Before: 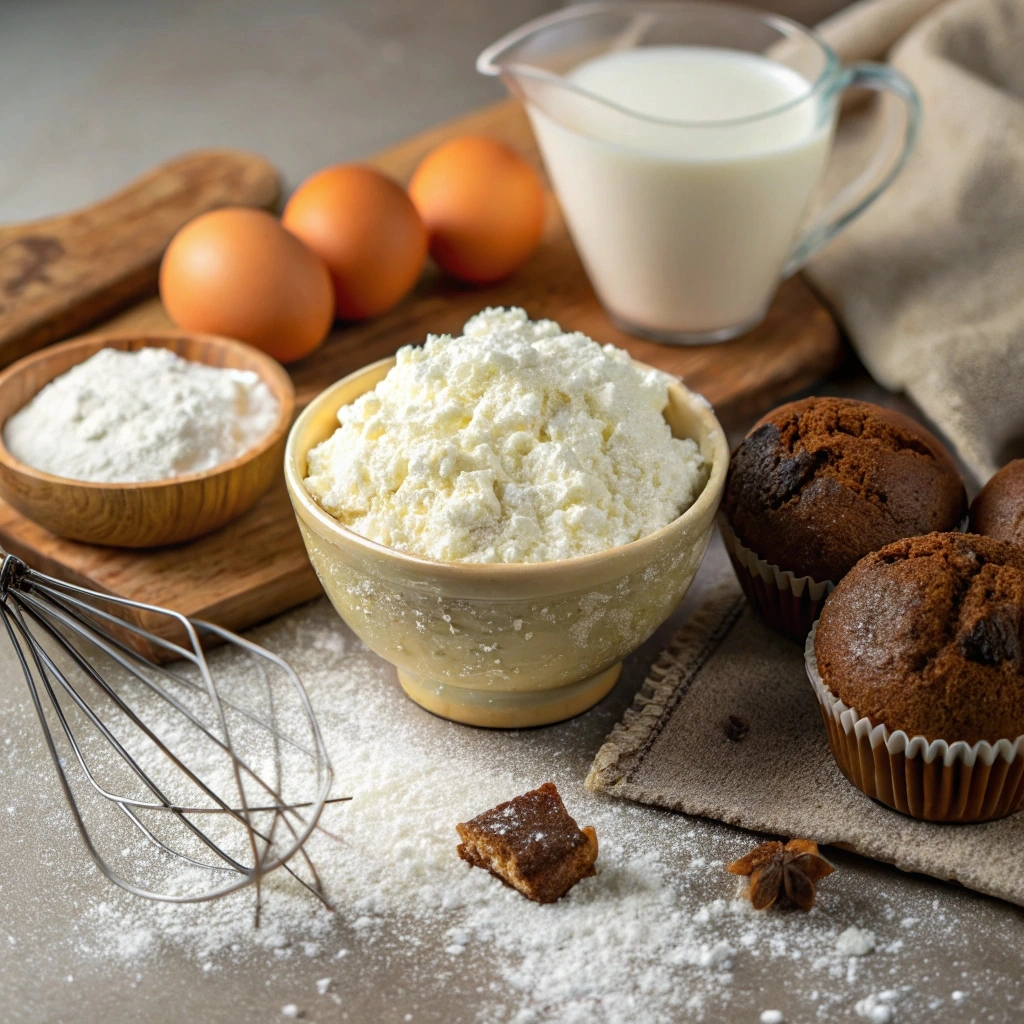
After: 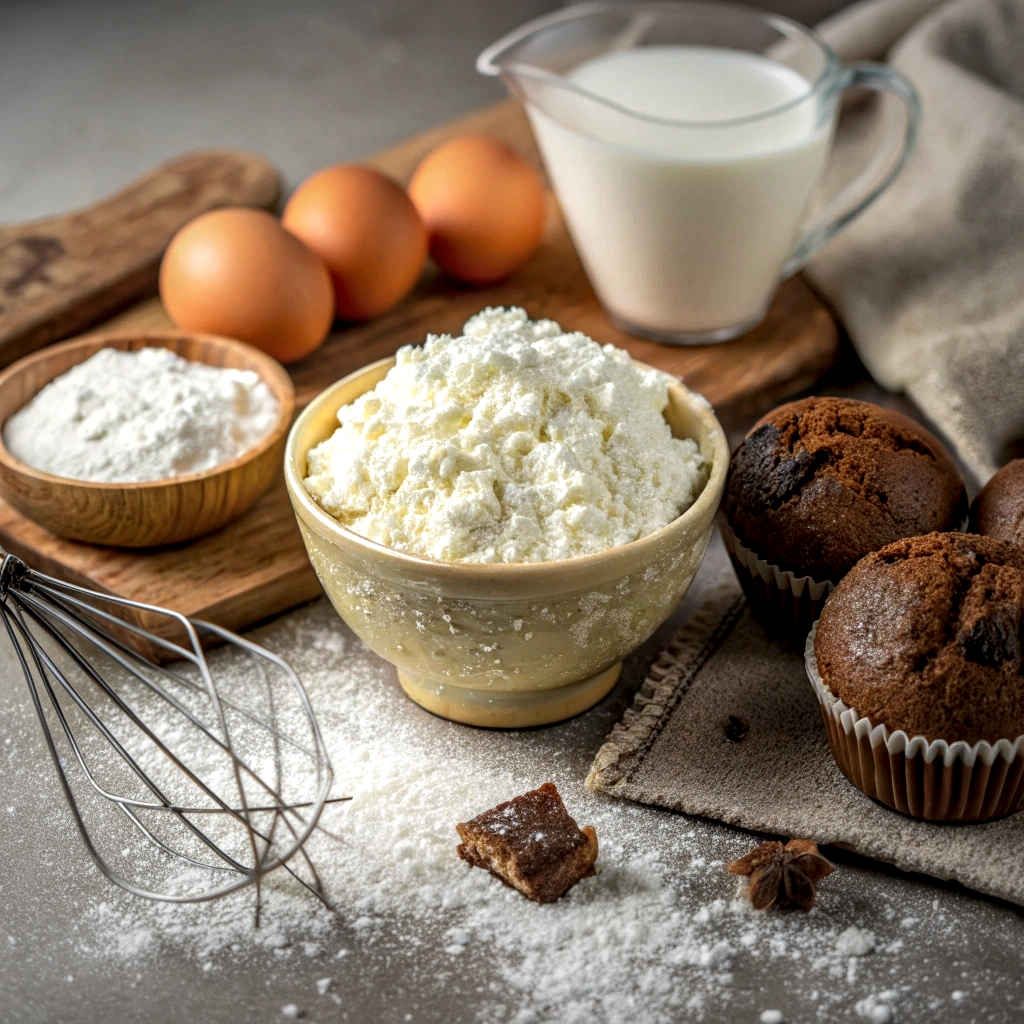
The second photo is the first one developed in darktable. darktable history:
local contrast: highlights 61%, detail 143%, midtone range 0.428
vignetting: fall-off radius 100%, width/height ratio 1.337
